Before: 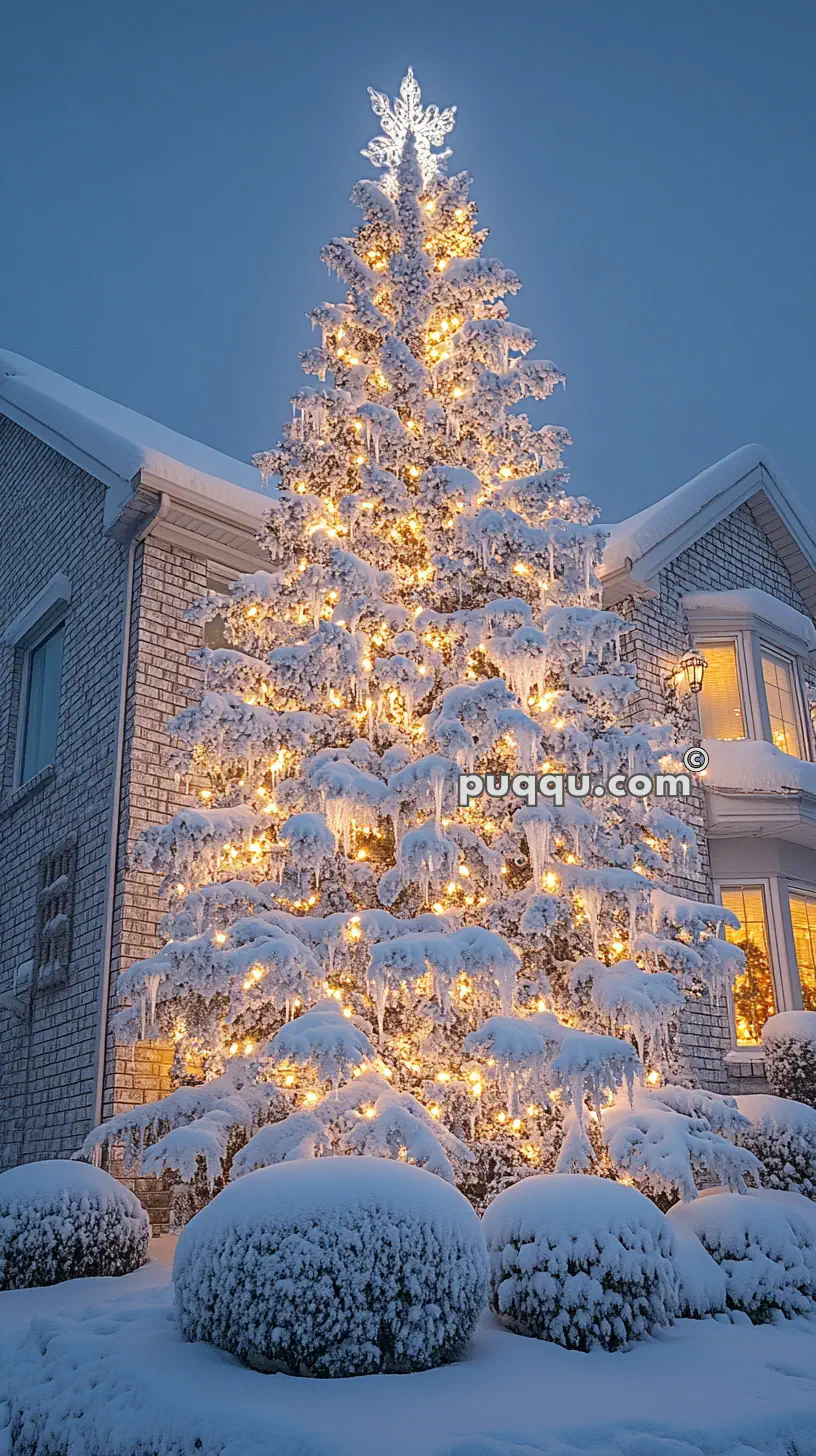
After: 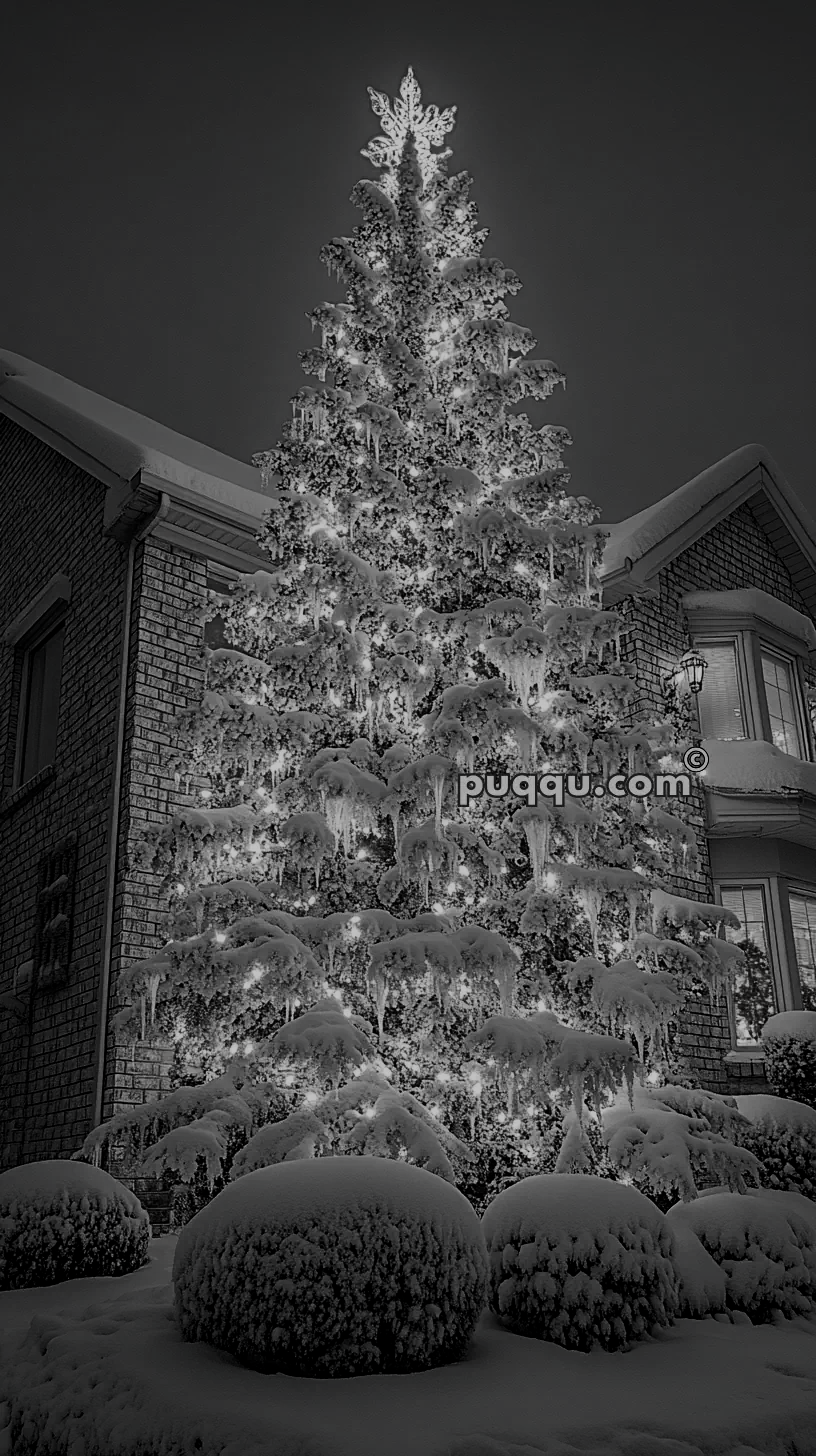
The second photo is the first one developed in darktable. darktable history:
contrast brightness saturation: brightness -0.508
filmic rgb: black relative exposure -5.14 EV, white relative exposure 3.55 EV, threshold 3.02 EV, hardness 3.19, contrast 1.187, highlights saturation mix -49.62%, preserve chrominance no, color science v5 (2021), contrast in shadows safe, contrast in highlights safe, enable highlight reconstruction true
shadows and highlights: shadows -10.27, white point adjustment 1.49, highlights 11.15
